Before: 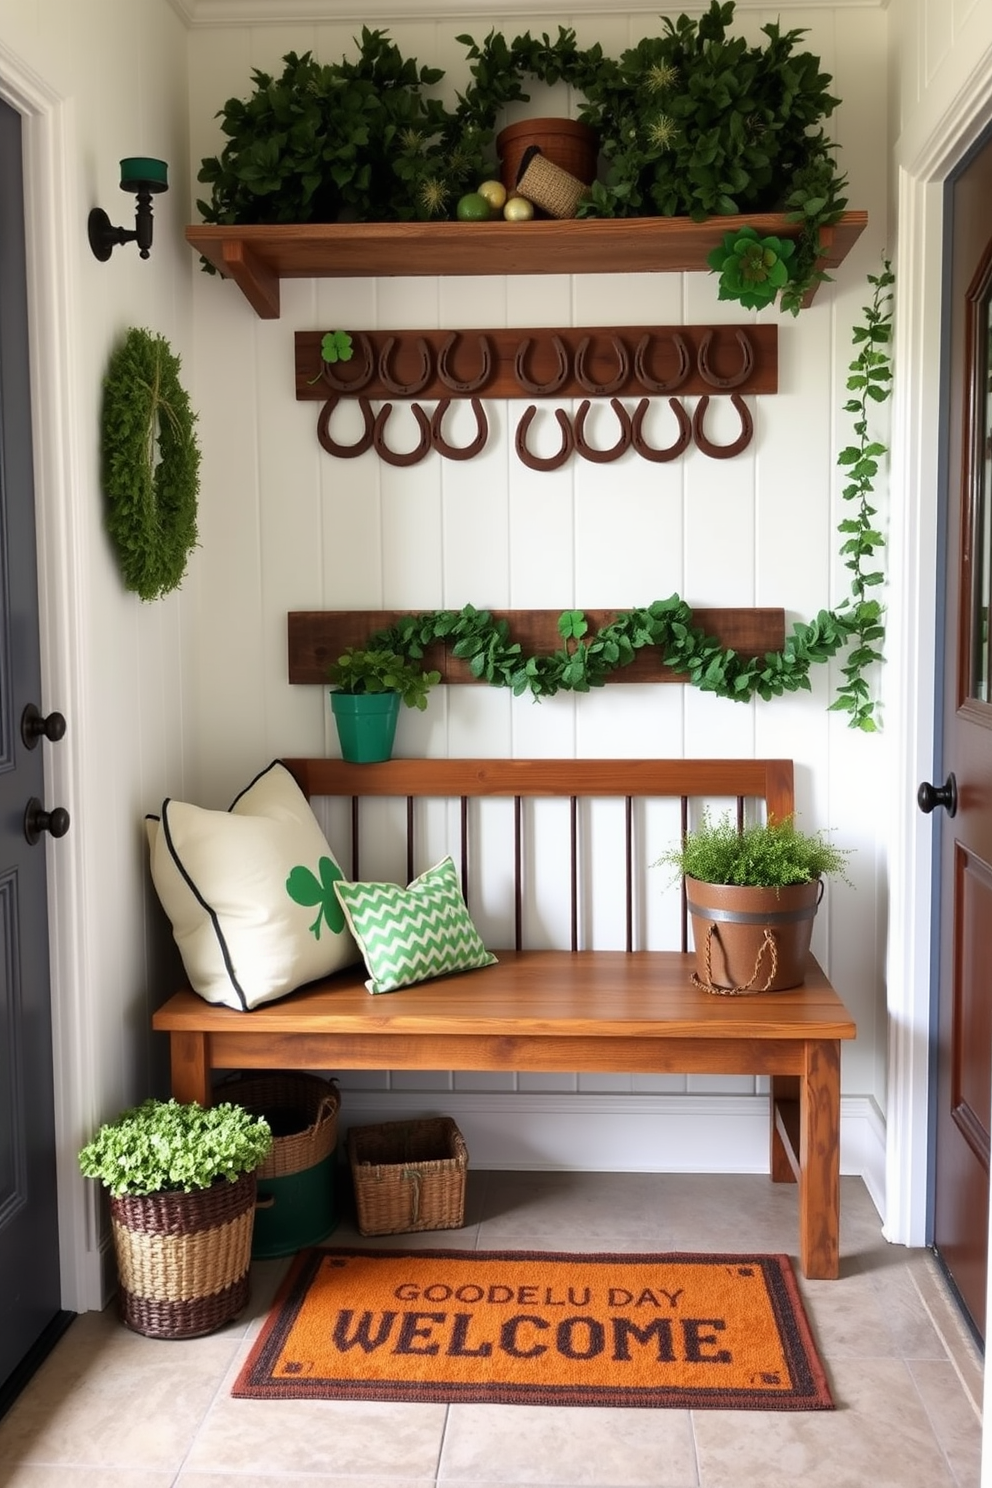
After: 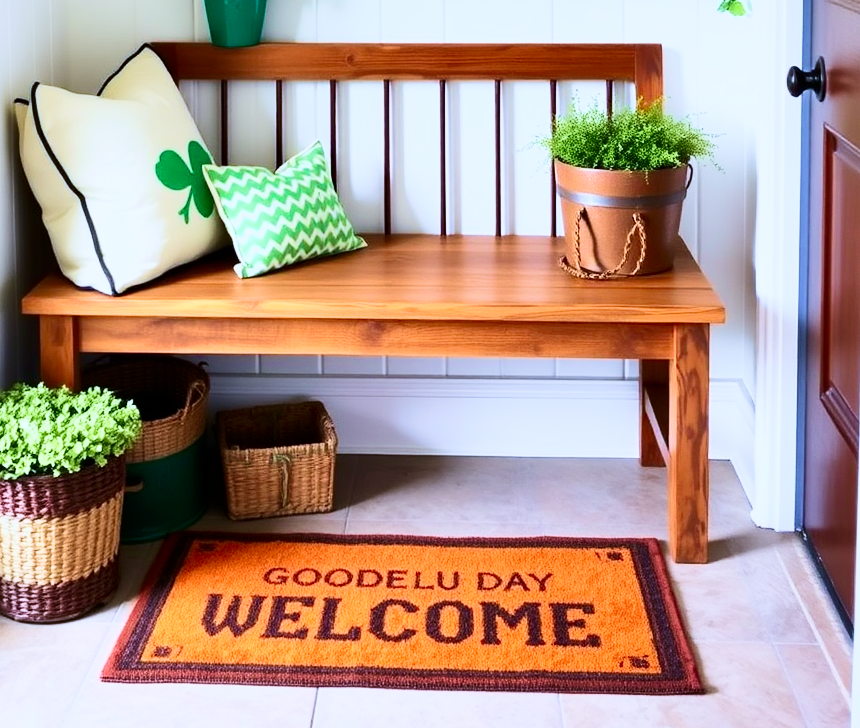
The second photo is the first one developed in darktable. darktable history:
white balance: red 0.931, blue 1.11
velvia: strength 45%
exposure: black level correction 0, exposure 1 EV, compensate exposure bias true, compensate highlight preservation false
crop and rotate: left 13.306%, top 48.129%, bottom 2.928%
color correction: saturation 1.32
filmic rgb: hardness 4.17, contrast 0.921
shadows and highlights: soften with gaussian
contrast brightness saturation: contrast 0.28
